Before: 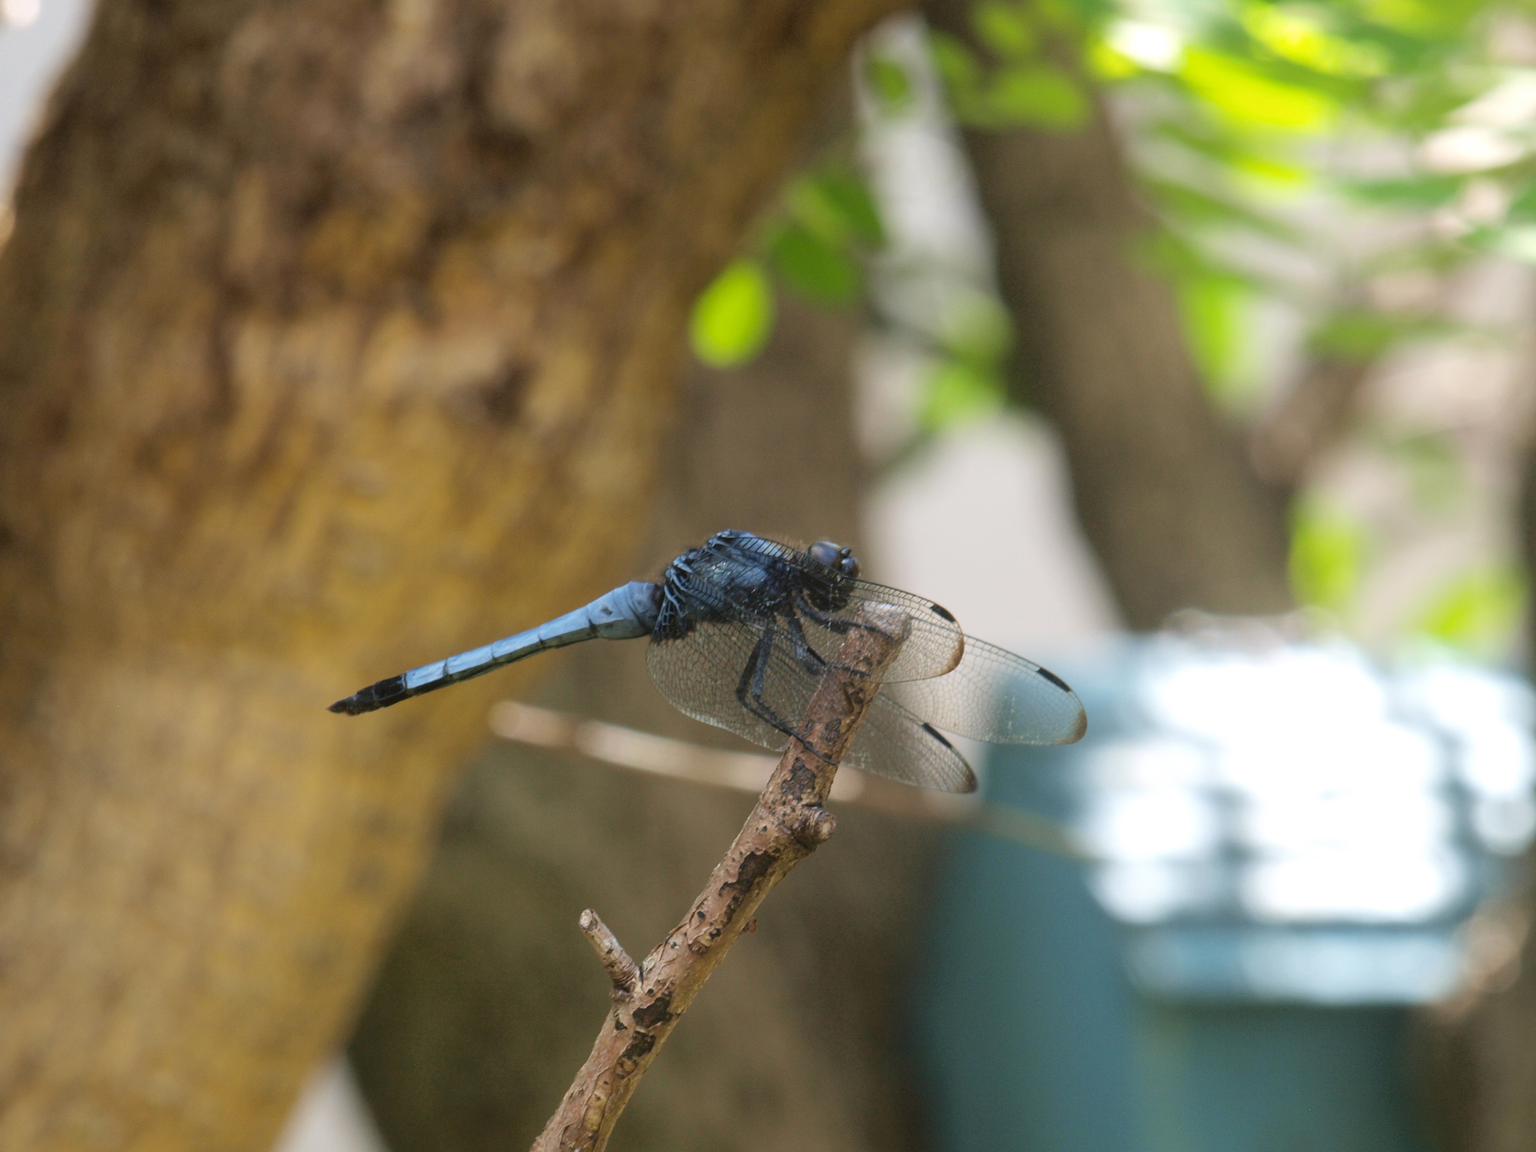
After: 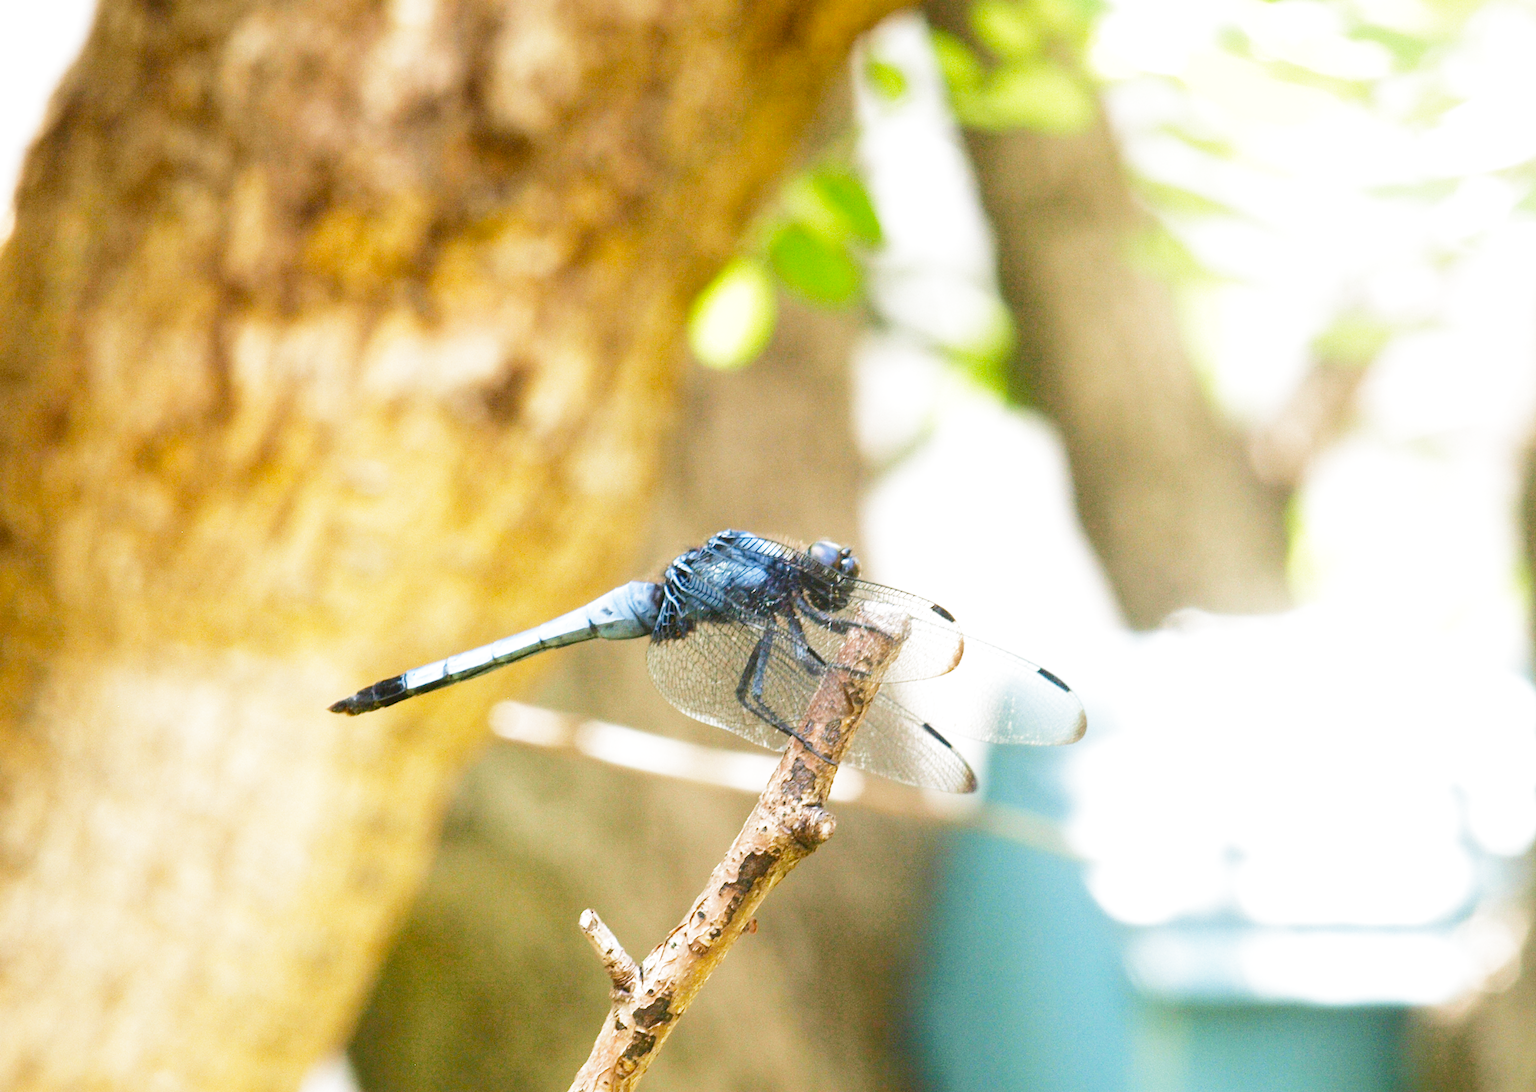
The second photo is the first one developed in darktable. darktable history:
exposure: black level correction 0, exposure 1.4 EV, compensate highlight preservation false
color balance rgb: linear chroma grading › shadows -8%, linear chroma grading › global chroma 10%, perceptual saturation grading › global saturation 2%, perceptual saturation grading › highlights -2%, perceptual saturation grading › mid-tones 4%, perceptual saturation grading › shadows 8%, perceptual brilliance grading › global brilliance 2%, perceptual brilliance grading › highlights -4%, global vibrance 16%, saturation formula JzAzBz (2021)
sharpen: radius 5.325, amount 0.312, threshold 26.433
filmic rgb: middle gray luminance 12.74%, black relative exposure -10.13 EV, white relative exposure 3.47 EV, threshold 6 EV, target black luminance 0%, hardness 5.74, latitude 44.69%, contrast 1.221, highlights saturation mix 5%, shadows ↔ highlights balance 26.78%, add noise in highlights 0, preserve chrominance no, color science v3 (2019), use custom middle-gray values true, iterations of high-quality reconstruction 0, contrast in highlights soft, enable highlight reconstruction true
crop and rotate: top 0%, bottom 5.097%
